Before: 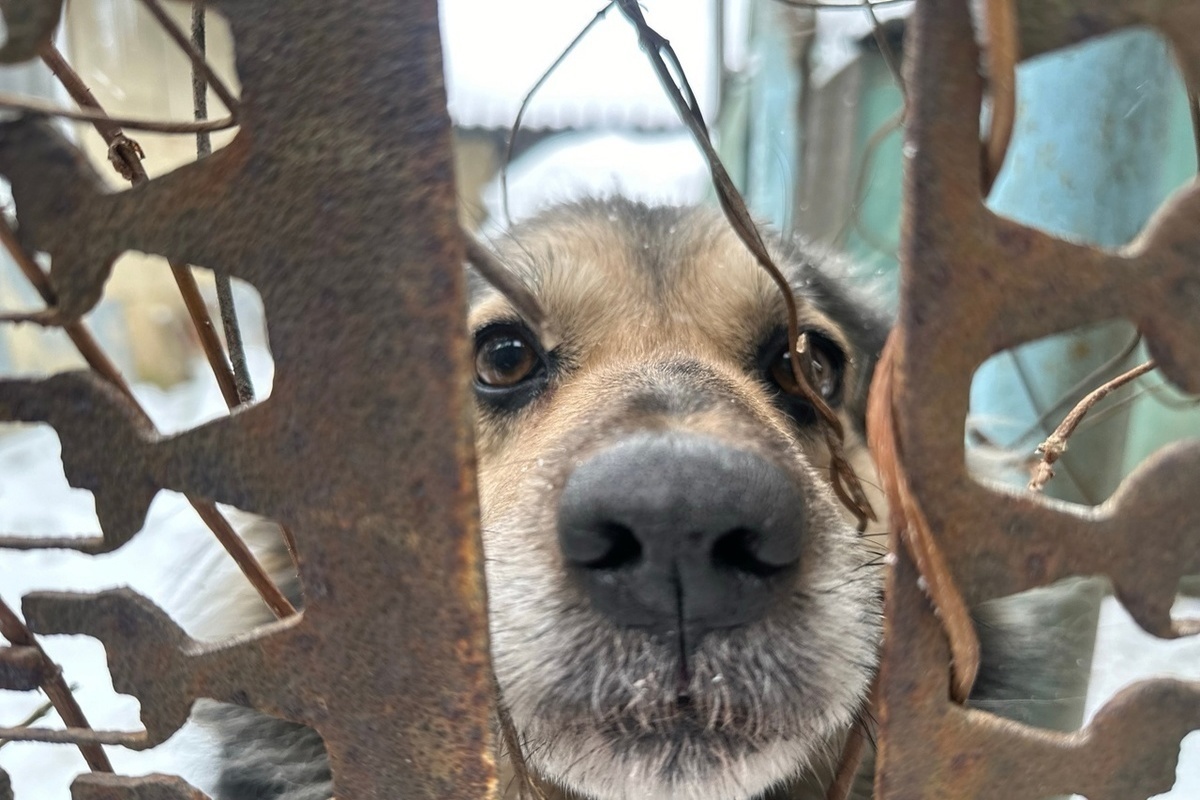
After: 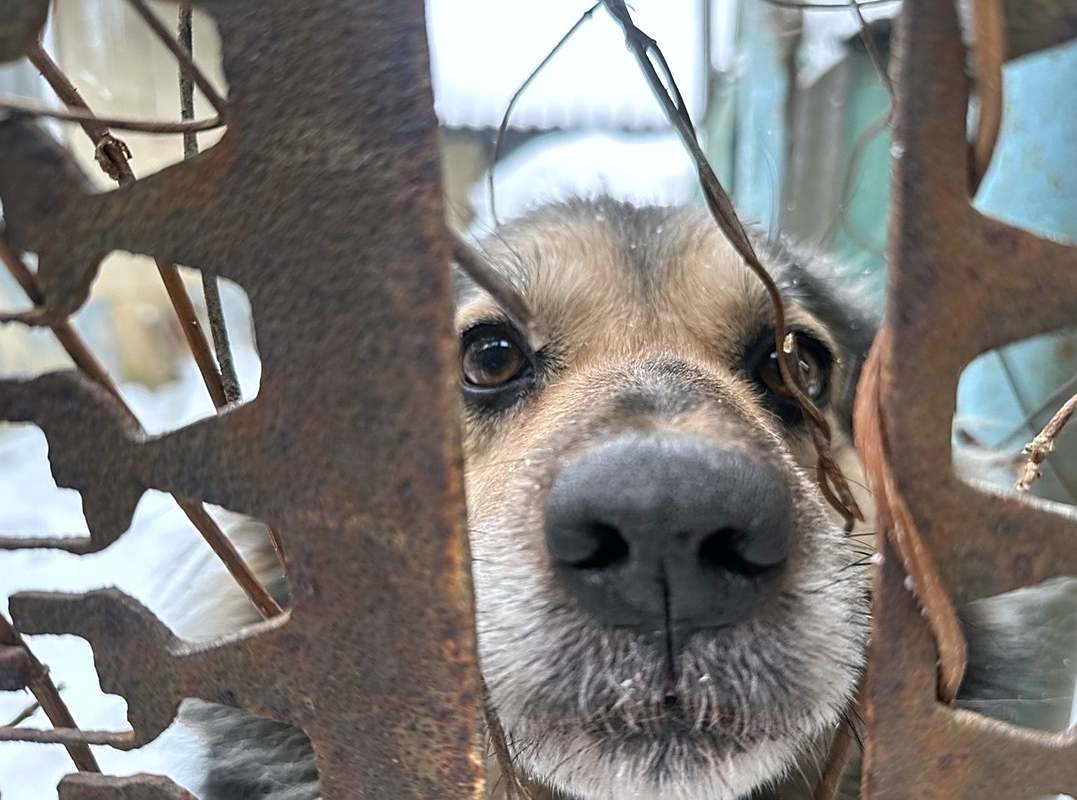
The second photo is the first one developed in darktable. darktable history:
sharpen: on, module defaults
color correction: highlights a* -0.148, highlights b* -5.71, shadows a* -0.145, shadows b* -0.071
crop and rotate: left 1.118%, right 9.107%
